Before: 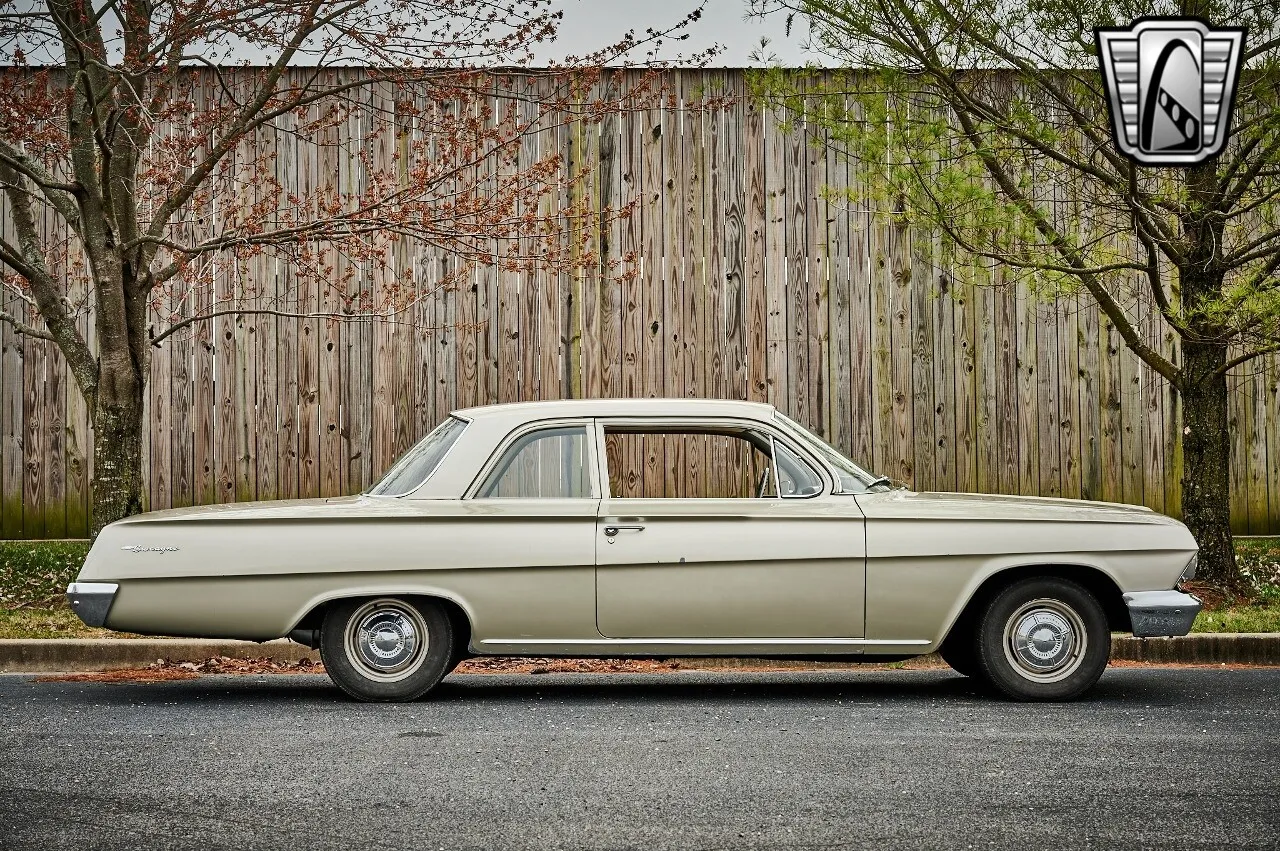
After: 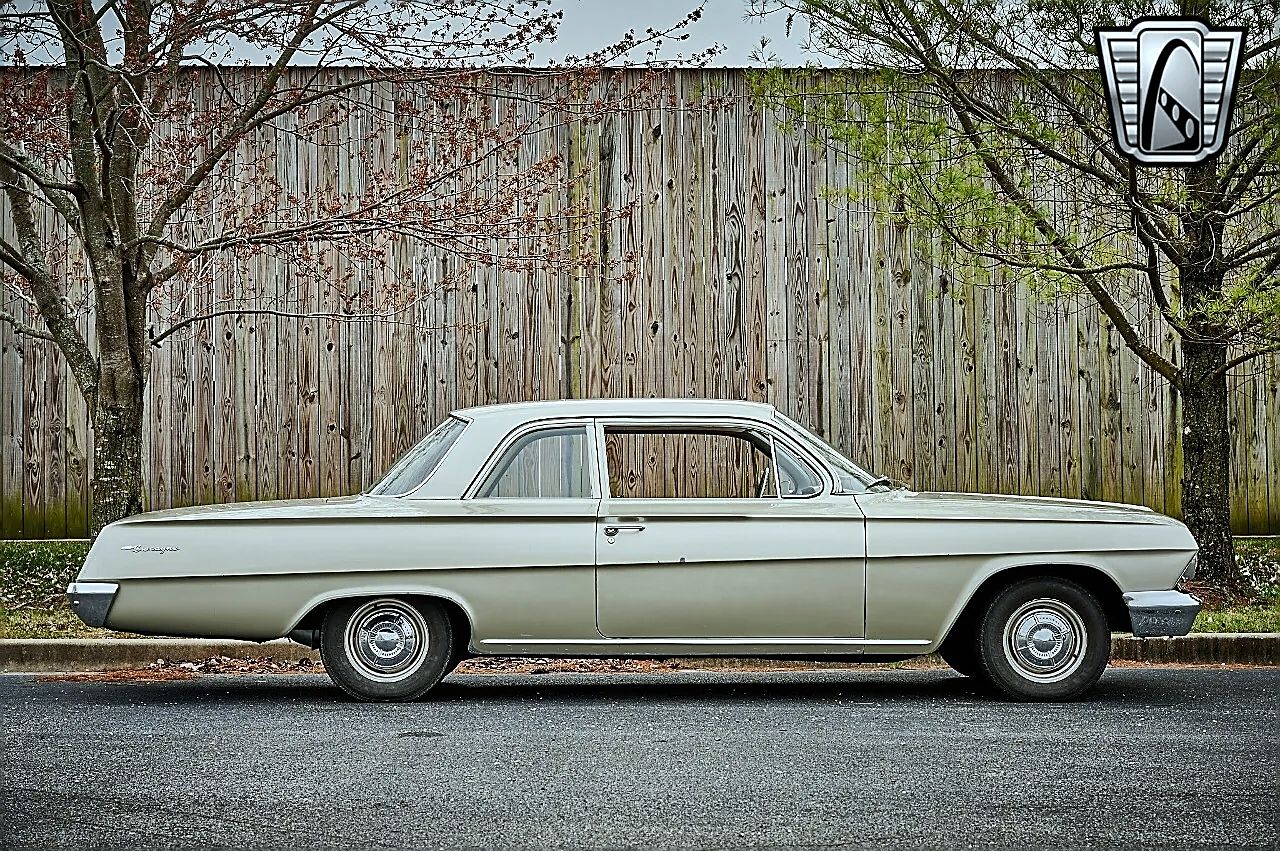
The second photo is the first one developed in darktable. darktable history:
sharpen: radius 1.4, amount 1.25, threshold 0.7
white balance: red 0.925, blue 1.046
